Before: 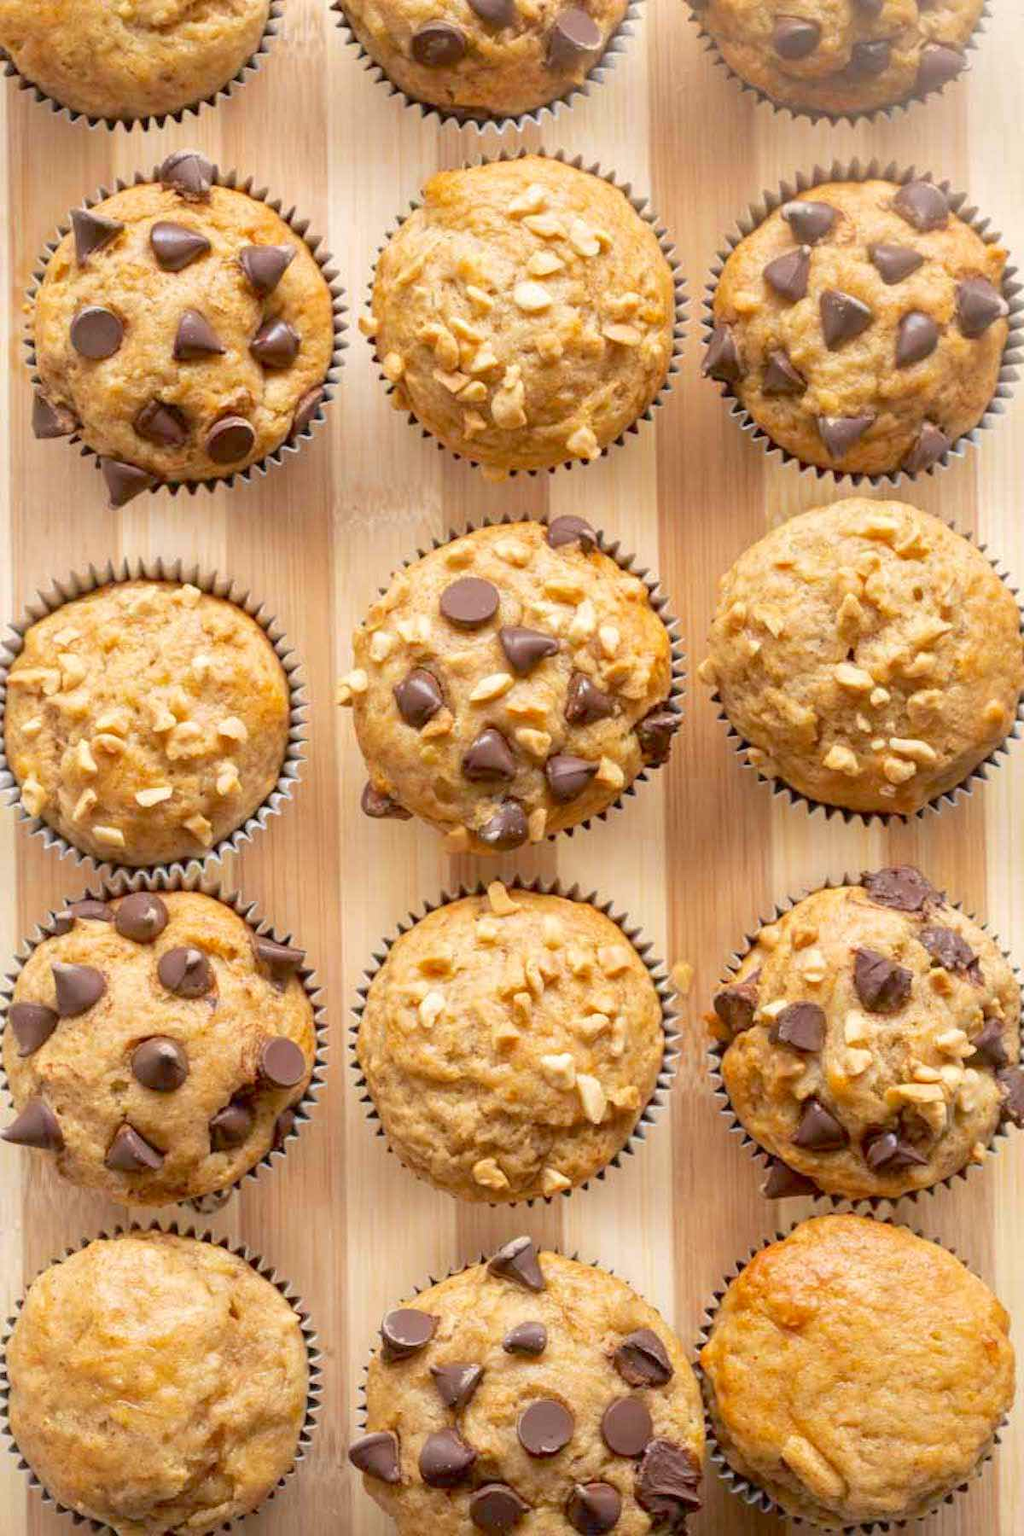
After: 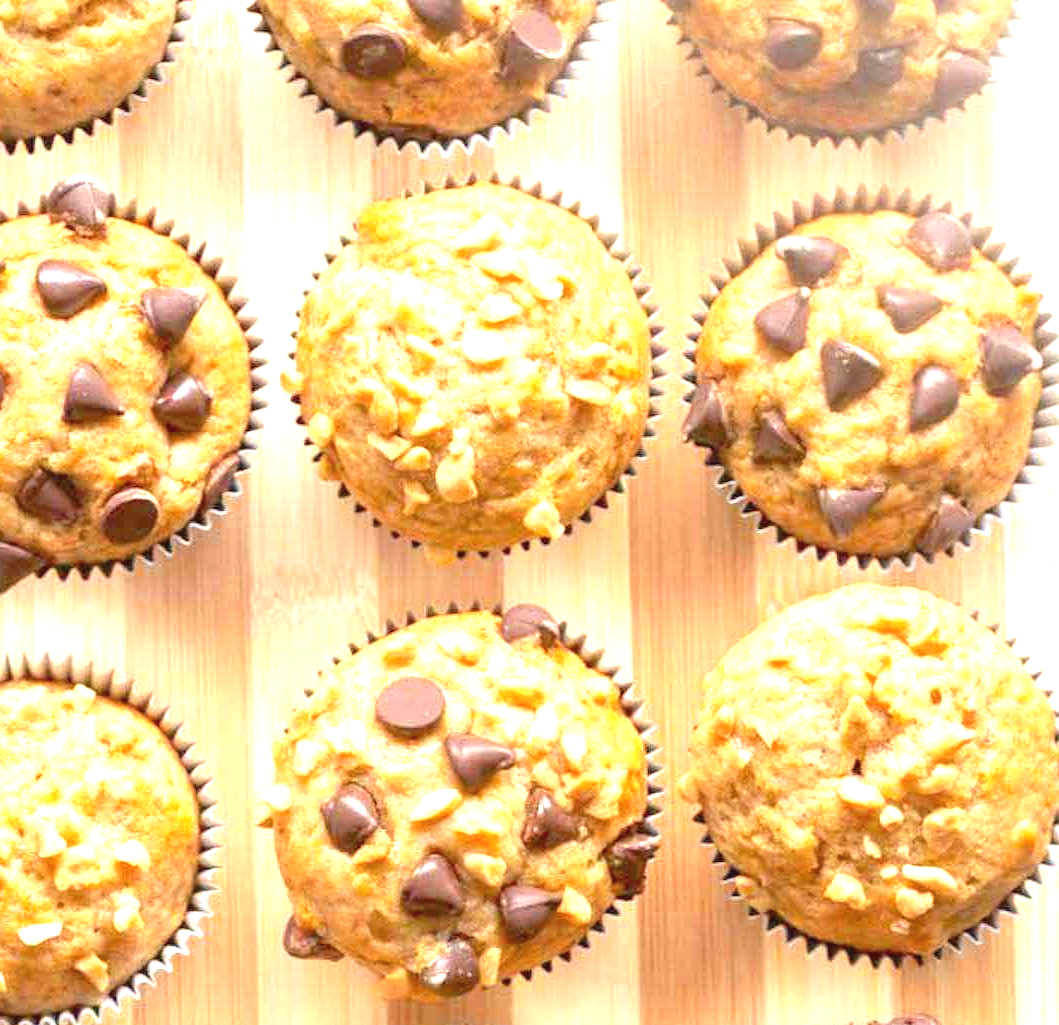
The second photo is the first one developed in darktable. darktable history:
crop and rotate: left 11.671%, bottom 43.037%
exposure: black level correction -0.002, exposure 1.114 EV, compensate exposure bias true, compensate highlight preservation false
